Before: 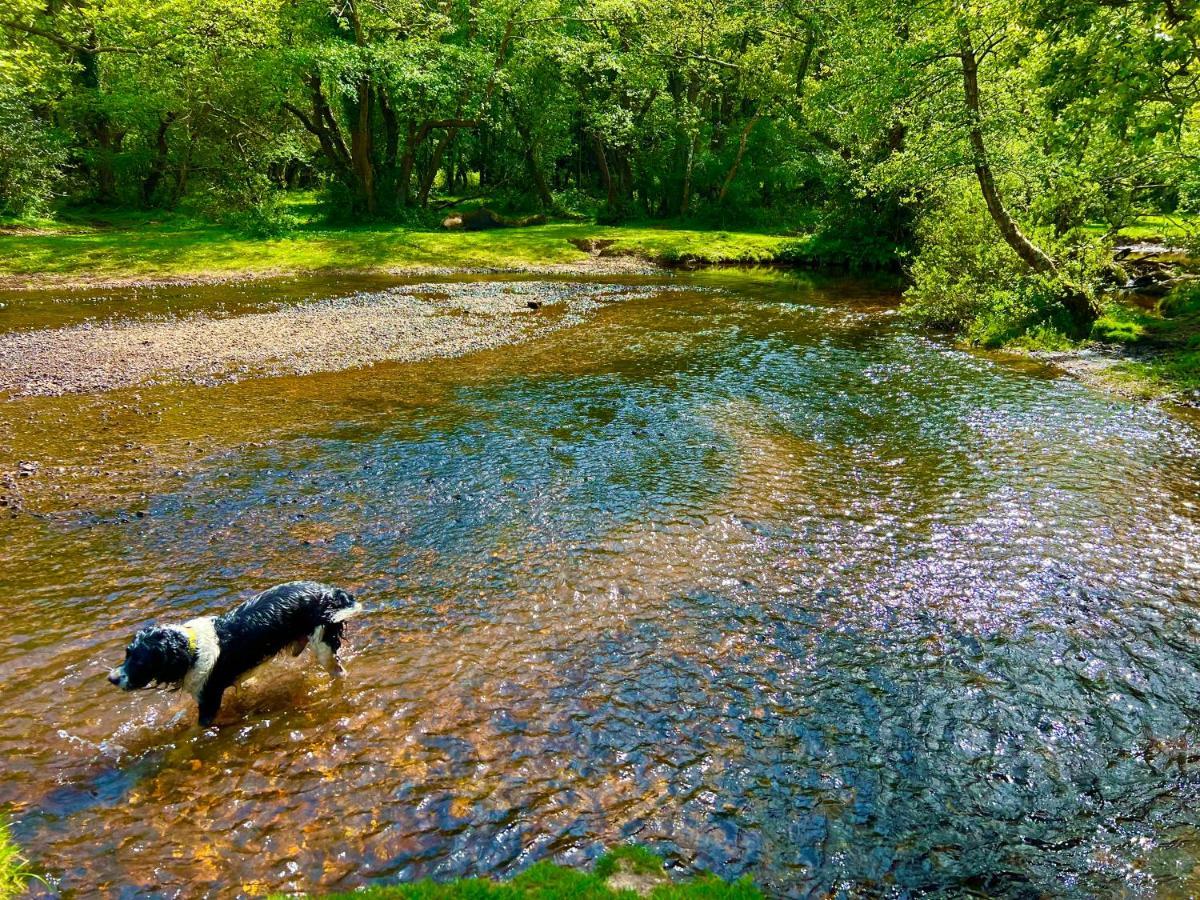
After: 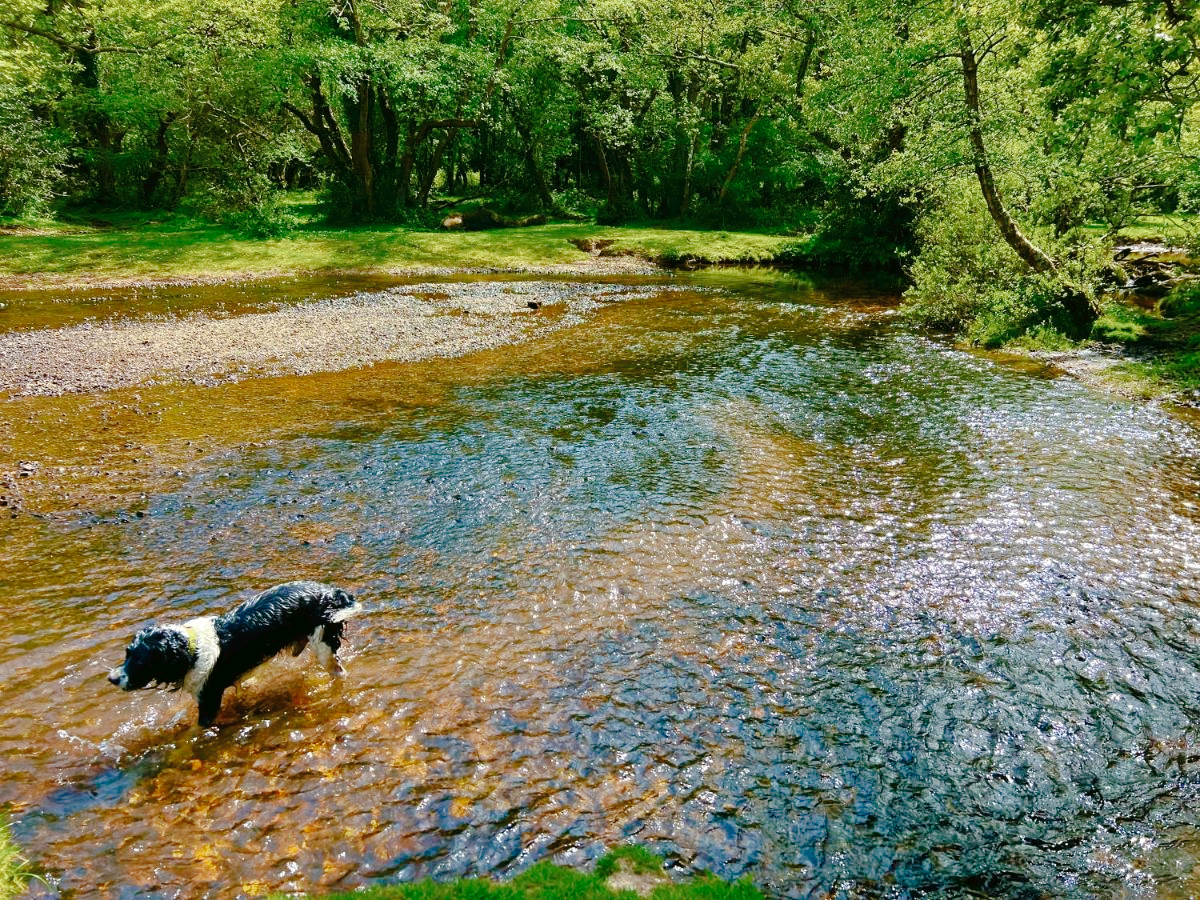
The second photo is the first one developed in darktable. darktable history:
tone curve: curves: ch0 [(0, 0) (0.003, 0.021) (0.011, 0.021) (0.025, 0.021) (0.044, 0.033) (0.069, 0.053) (0.1, 0.08) (0.136, 0.114) (0.177, 0.171) (0.224, 0.246) (0.277, 0.332) (0.335, 0.424) (0.399, 0.496) (0.468, 0.561) (0.543, 0.627) (0.623, 0.685) (0.709, 0.741) (0.801, 0.813) (0.898, 0.902) (1, 1)], preserve colors none
color look up table: target L [91.12, 90.51, 84.16, 88.15, 67.76, 62.57, 68.54, 52.4, 55.47, 40.87, 33.34, 28.02, 10.64, 200.81, 102.91, 82.54, 79.87, 71.16, 63.01, 63.28, 53.47, 46, 38.47, 38.29, 29.64, 17.47, 15.26, 86.64, 82.88, 80.1, 71.45, 72.54, 72.09, 57.84, 55.3, 50.35, 49.29, 57.41, 46.11, 43.75, 22.74, 24.14, 4.224, 93.89, 87.24, 75.81, 72.88, 52.91, 41.37], target a [-16.34, -8.519, -38.83, -38.19, -34.72, -60.11, -43.55, -30.74, -18.04, -39.91, -19.46, -22.47, -11.73, 0, 0, 17.7, 9.004, 28.85, 51.3, 9.421, 79.75, 36.06, 62.78, 39.73, 5.389, 27.4, 21.59, 20.15, 4.984, 5.398, 43.66, 14.42, 50.46, 62.34, 19.7, 13.23, 47, 17.36, -1.062, 44.59, 11.1, 21.26, 2.908, -17.33, -38.93, -19.23, -23.54, -29.72, -9.114], target b [65.69, 32.44, 53.09, 14.62, 32.96, 55.22, 9.576, 48.93, 10.79, 36.04, 28.69, 18.5, 9.953, -0.001, -0.002, 11.83, 82.67, 59.59, 51.52, 24.35, 25.11, 21.96, 31.71, 39.53, 13.66, 25.9, 6.558, -15.68, -19.21, -3.24, 0.624, -35.31, -34.55, -20.94, -33.02, -9.51, 1.888, -60.44, -45.01, -52.72, -29.27, -62.38, -9.347, 1.437, -8.558, -27.98, -13.54, -5.76, -21.96], num patches 49
